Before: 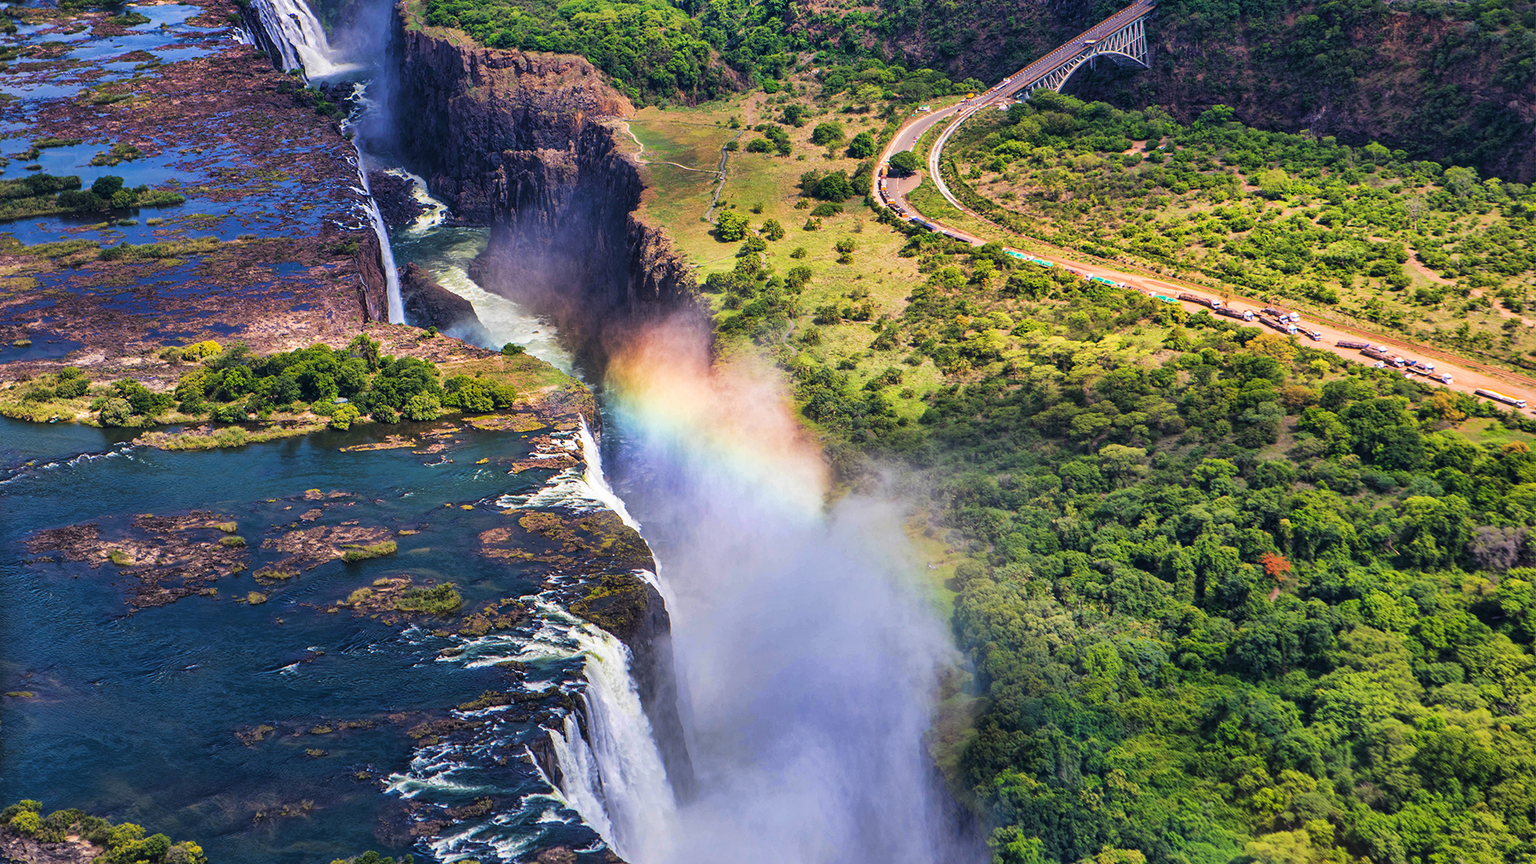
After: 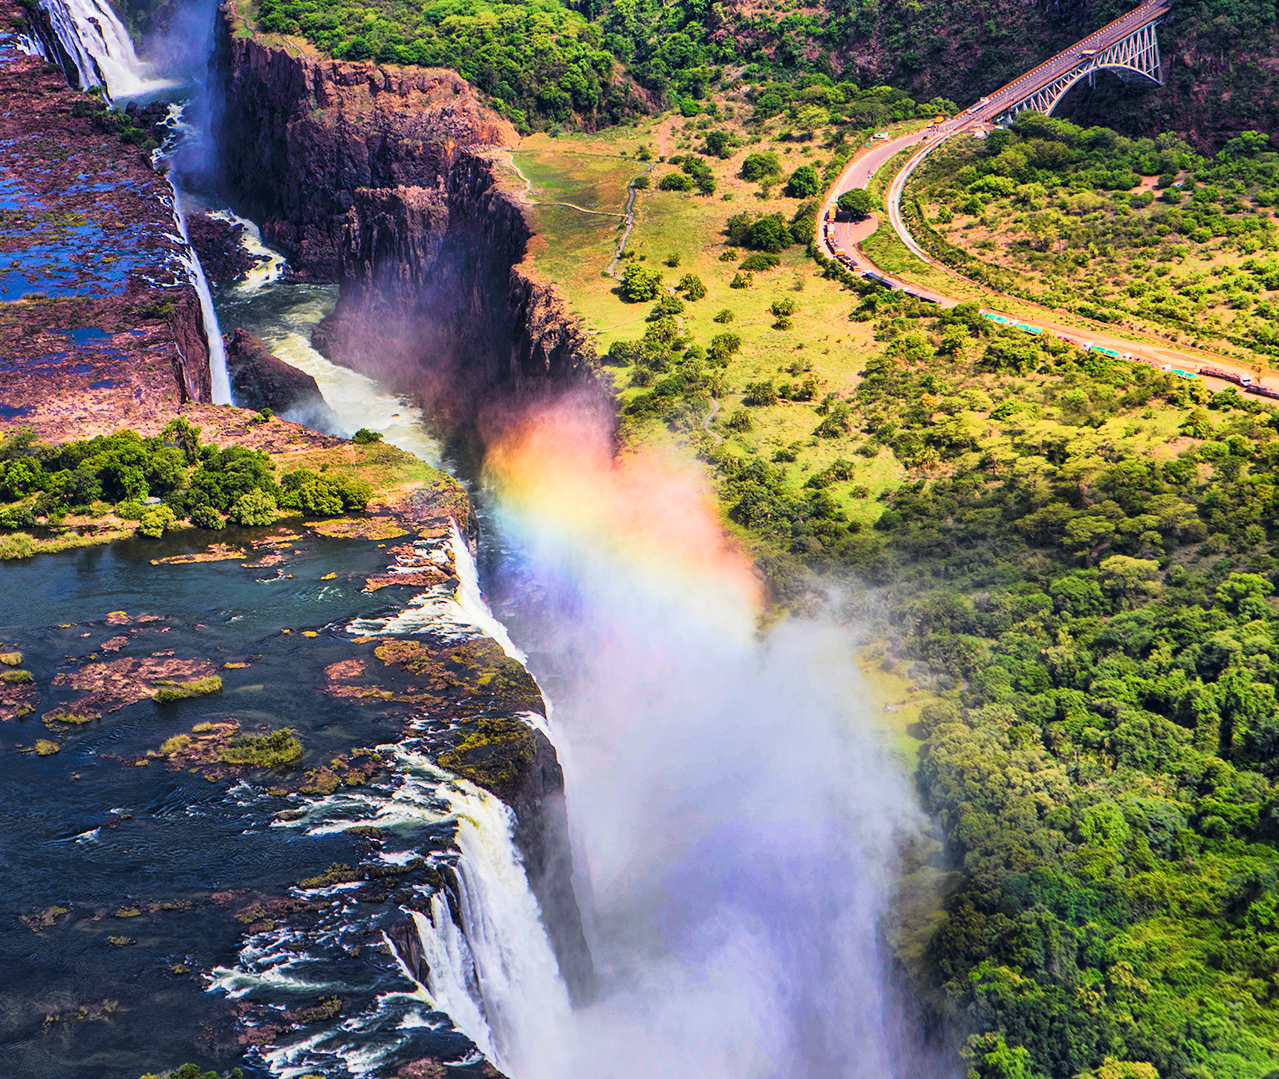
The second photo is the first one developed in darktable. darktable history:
crop and rotate: left 14.292%, right 19.041%
tone curve: curves: ch0 [(0, 0.006) (0.037, 0.022) (0.123, 0.105) (0.19, 0.173) (0.277, 0.279) (0.474, 0.517) (0.597, 0.662) (0.687, 0.774) (0.855, 0.891) (1, 0.982)]; ch1 [(0, 0) (0.243, 0.245) (0.422, 0.415) (0.493, 0.498) (0.508, 0.503) (0.531, 0.55) (0.551, 0.582) (0.626, 0.672) (0.694, 0.732) (1, 1)]; ch2 [(0, 0) (0.249, 0.216) (0.356, 0.329) (0.424, 0.442) (0.476, 0.477) (0.498, 0.503) (0.517, 0.524) (0.532, 0.547) (0.562, 0.592) (0.614, 0.657) (0.706, 0.748) (0.808, 0.809) (0.991, 0.968)], color space Lab, independent channels, preserve colors none
